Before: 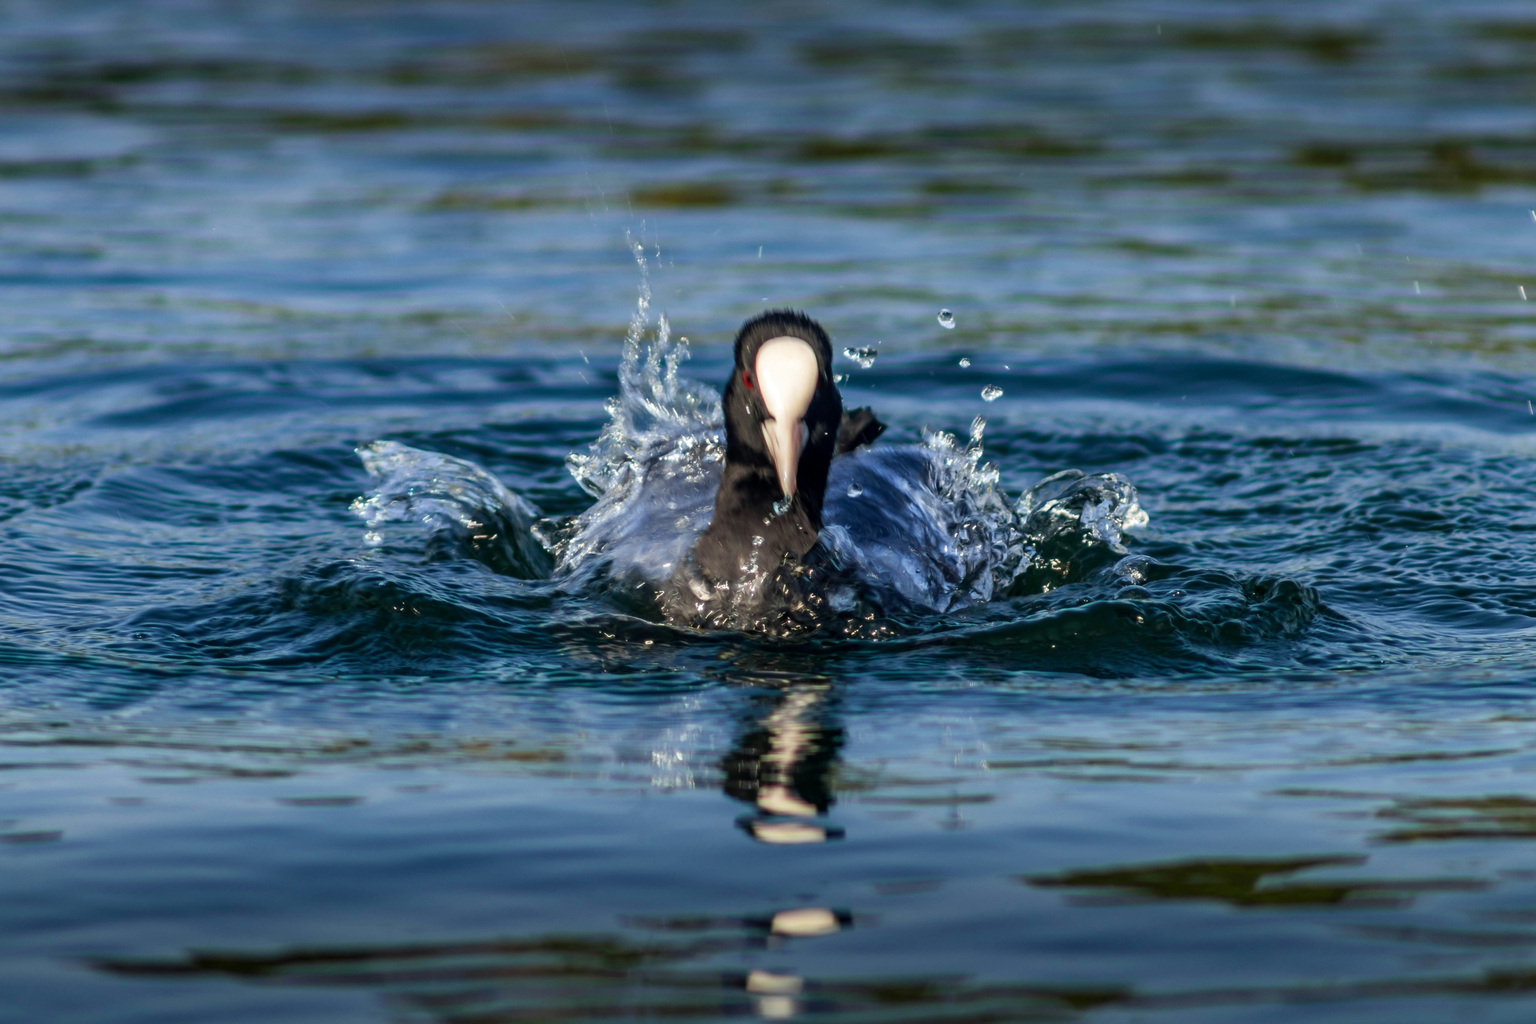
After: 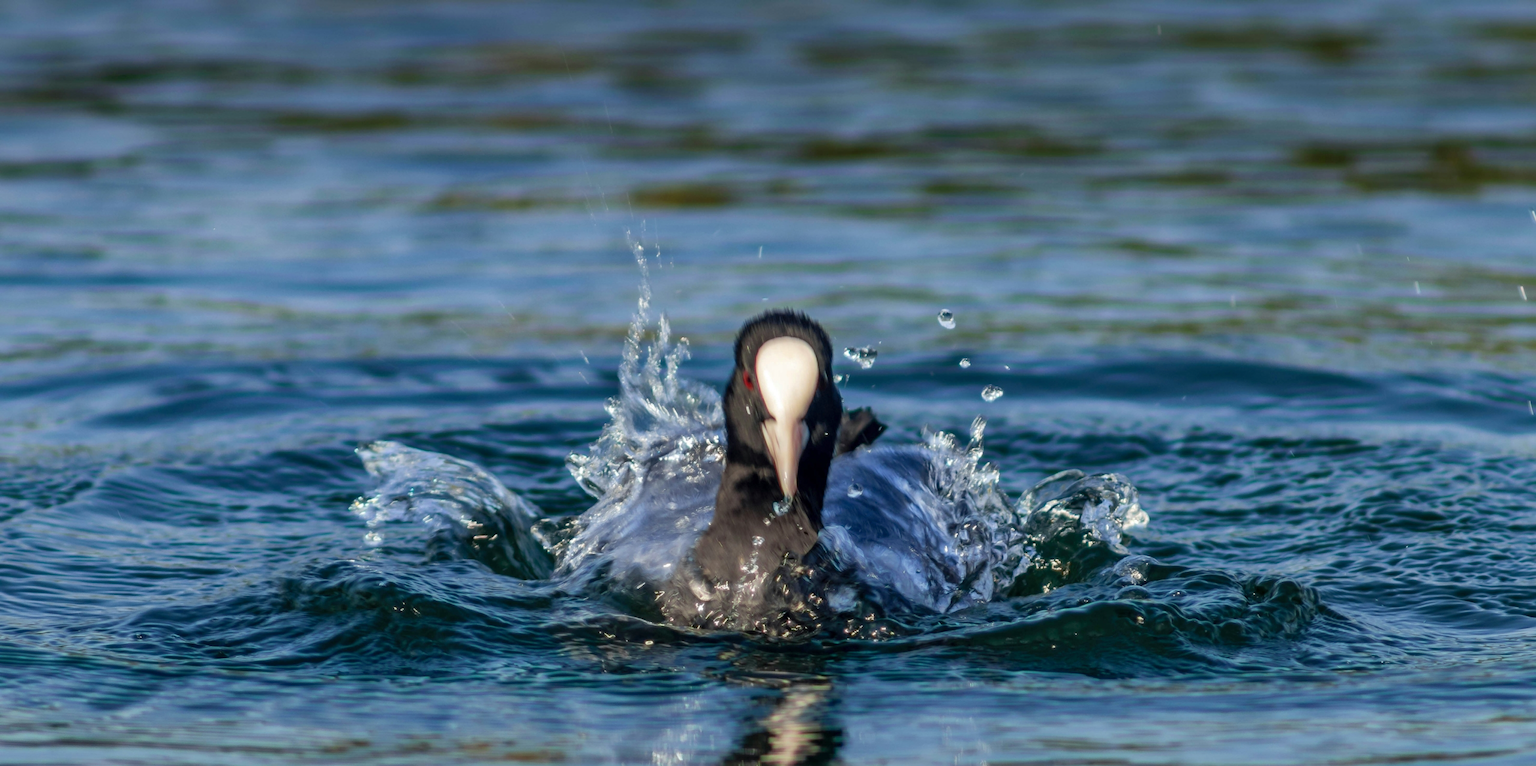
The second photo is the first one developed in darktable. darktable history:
crop: bottom 24.967%
shadows and highlights: on, module defaults
